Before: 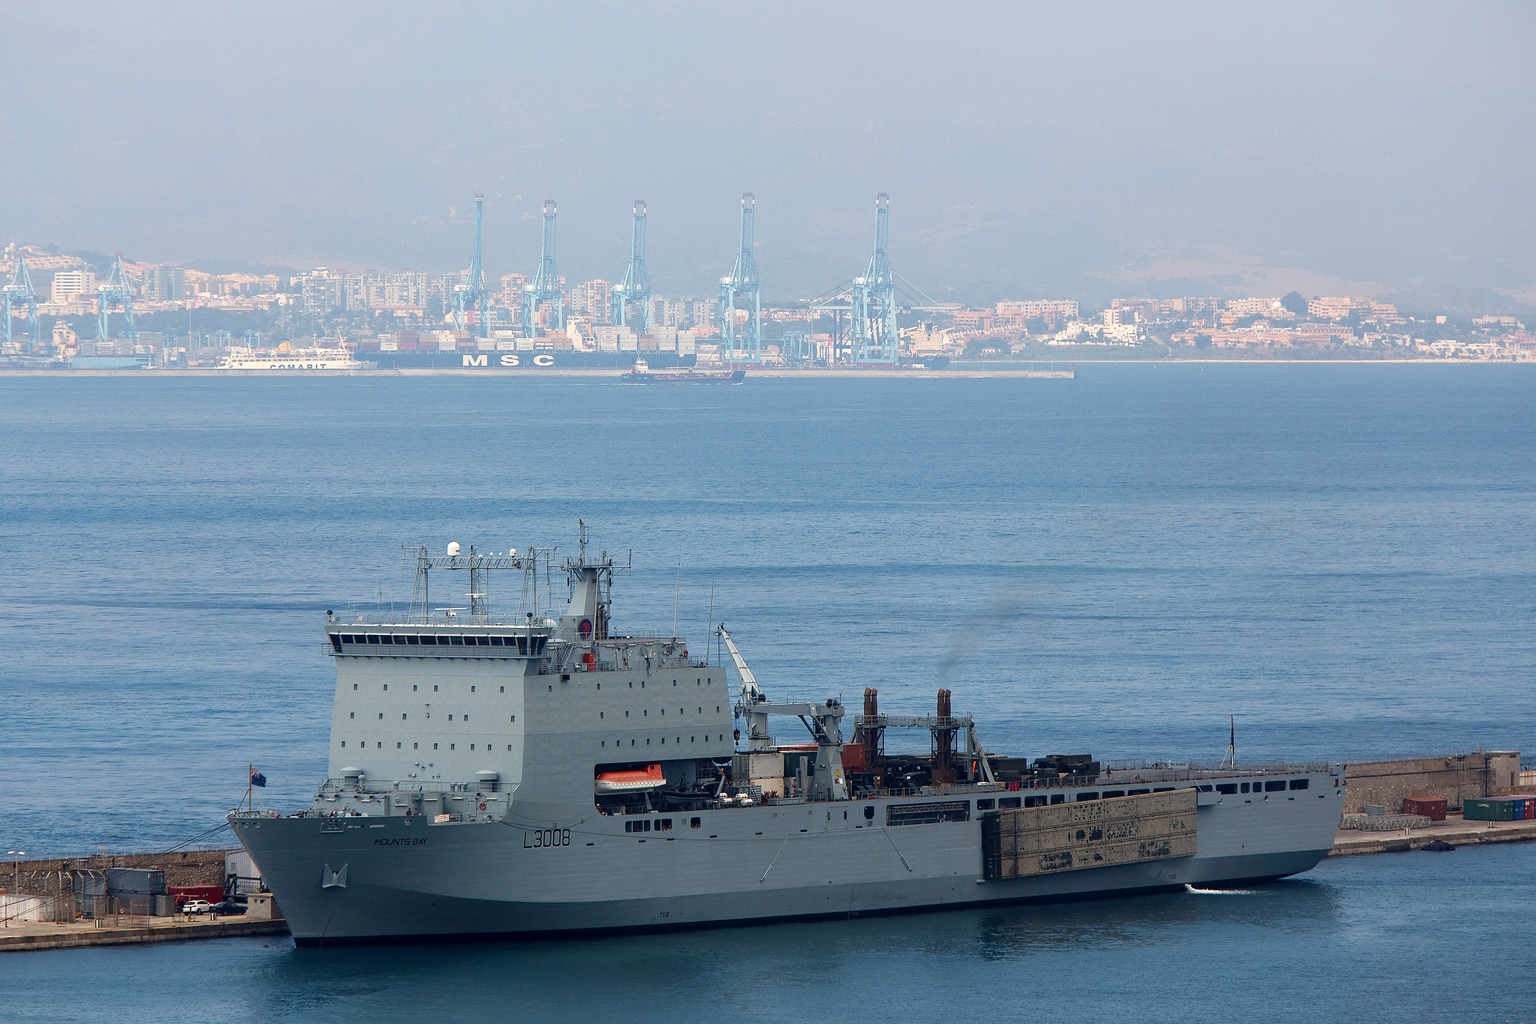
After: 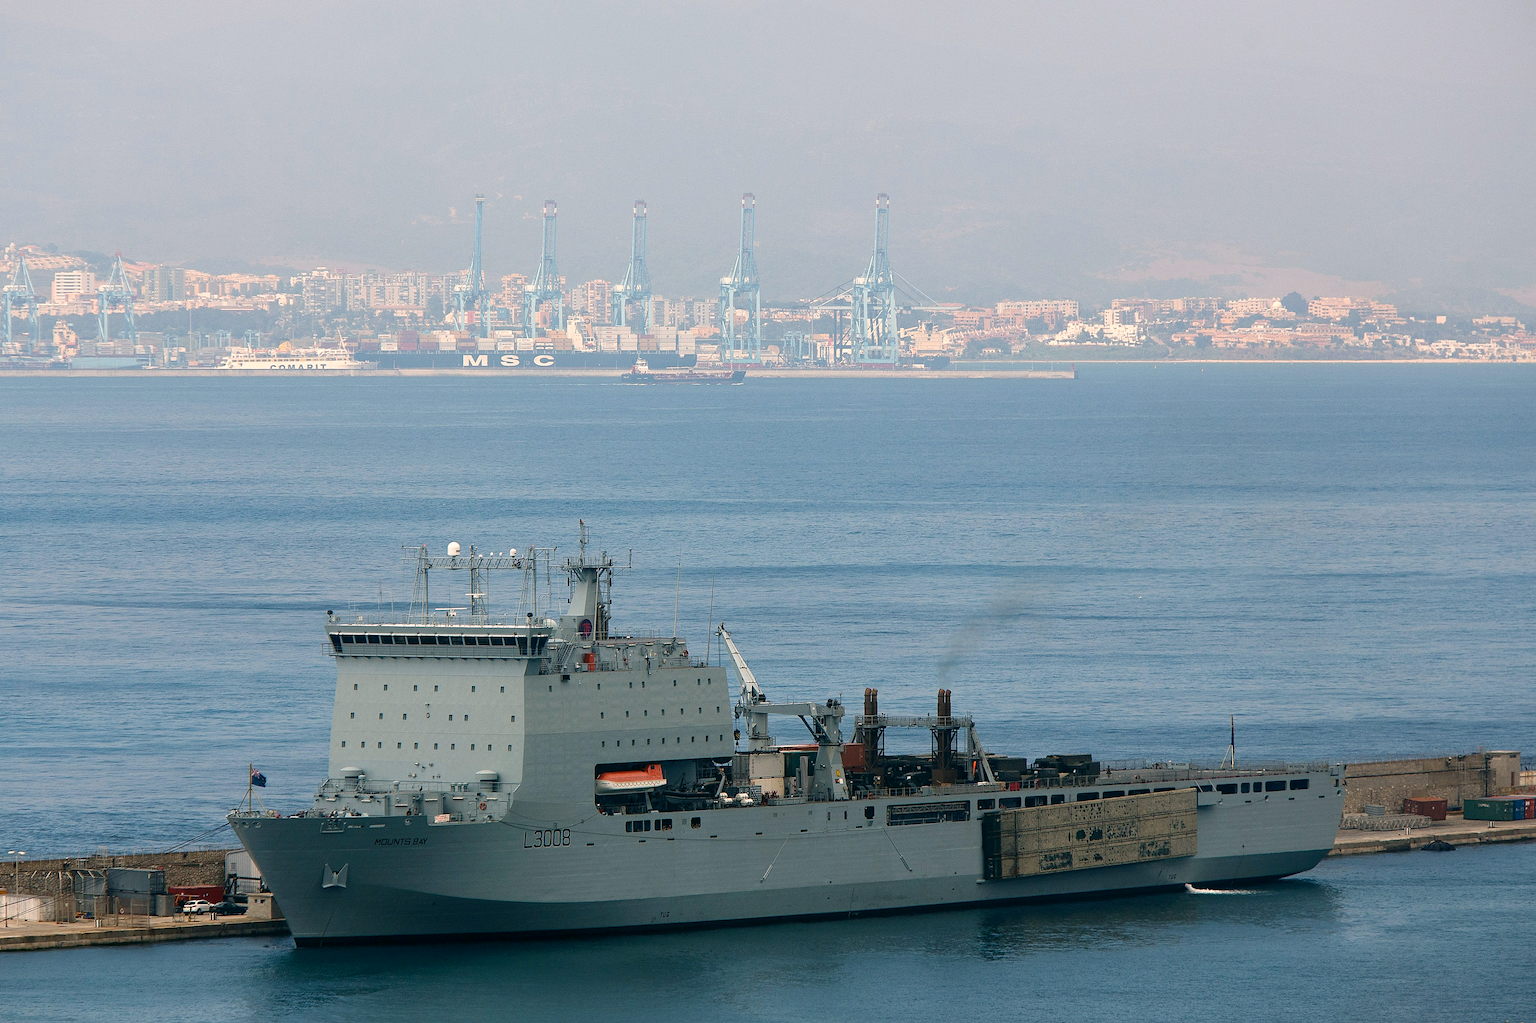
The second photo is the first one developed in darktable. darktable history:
color correction: highlights a* 4.65, highlights b* 4.93, shadows a* -7.3, shadows b* 5.06
